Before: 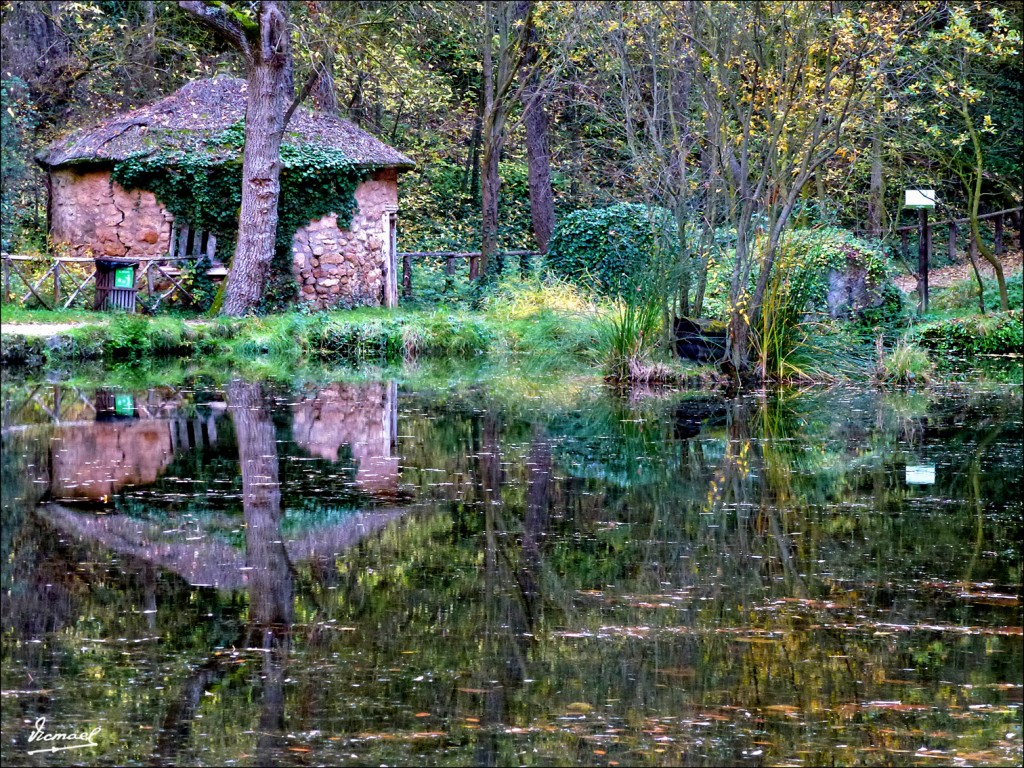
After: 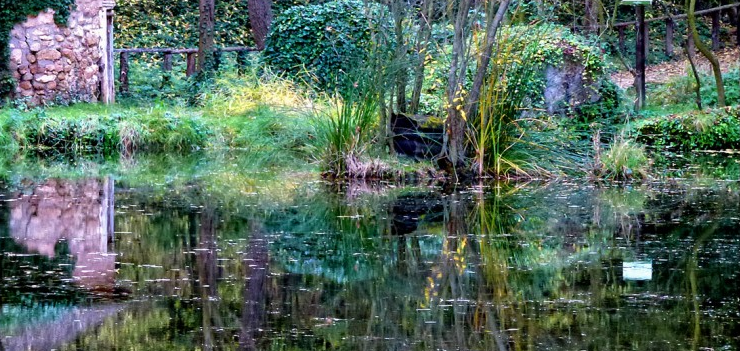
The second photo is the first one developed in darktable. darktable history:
crop and rotate: left 27.66%, top 26.564%, bottom 27.62%
